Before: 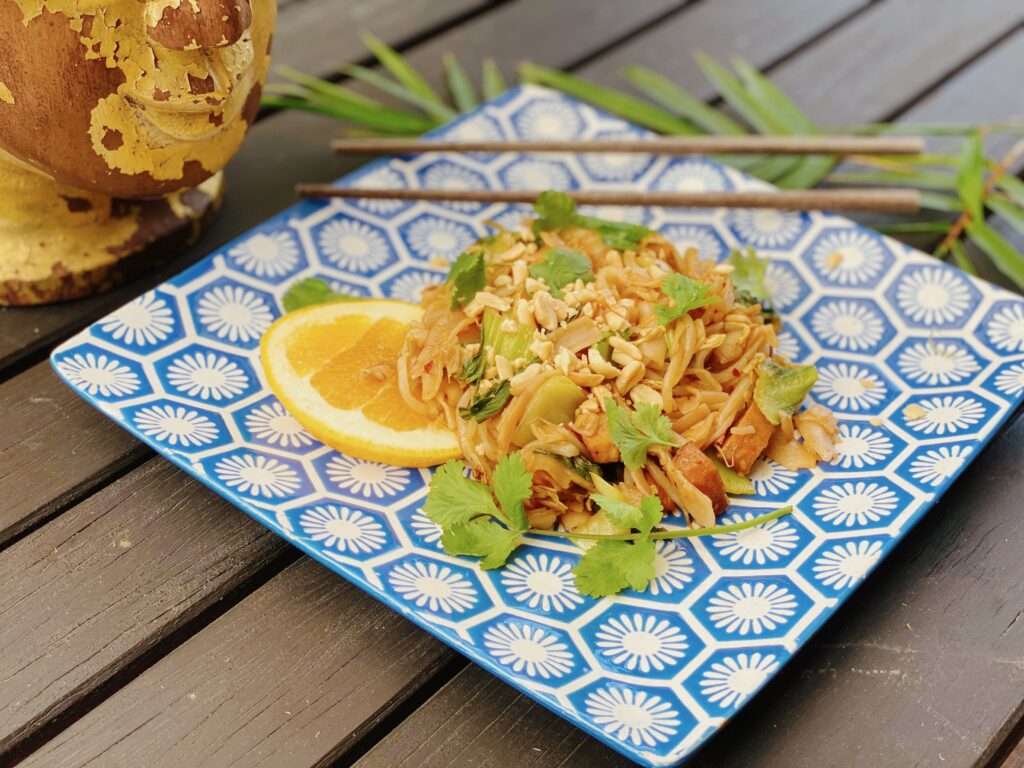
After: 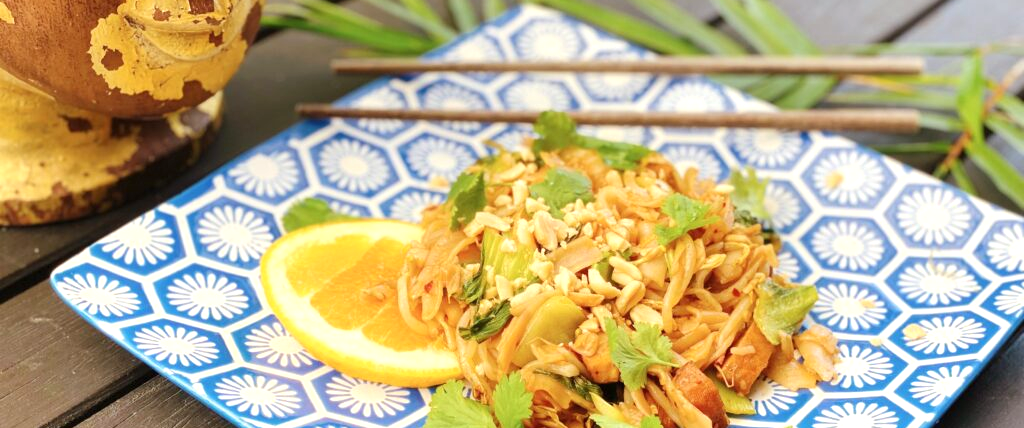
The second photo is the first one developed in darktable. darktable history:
exposure: exposure 0.555 EV, compensate exposure bias true, compensate highlight preservation false
crop and rotate: top 10.523%, bottom 33.64%
